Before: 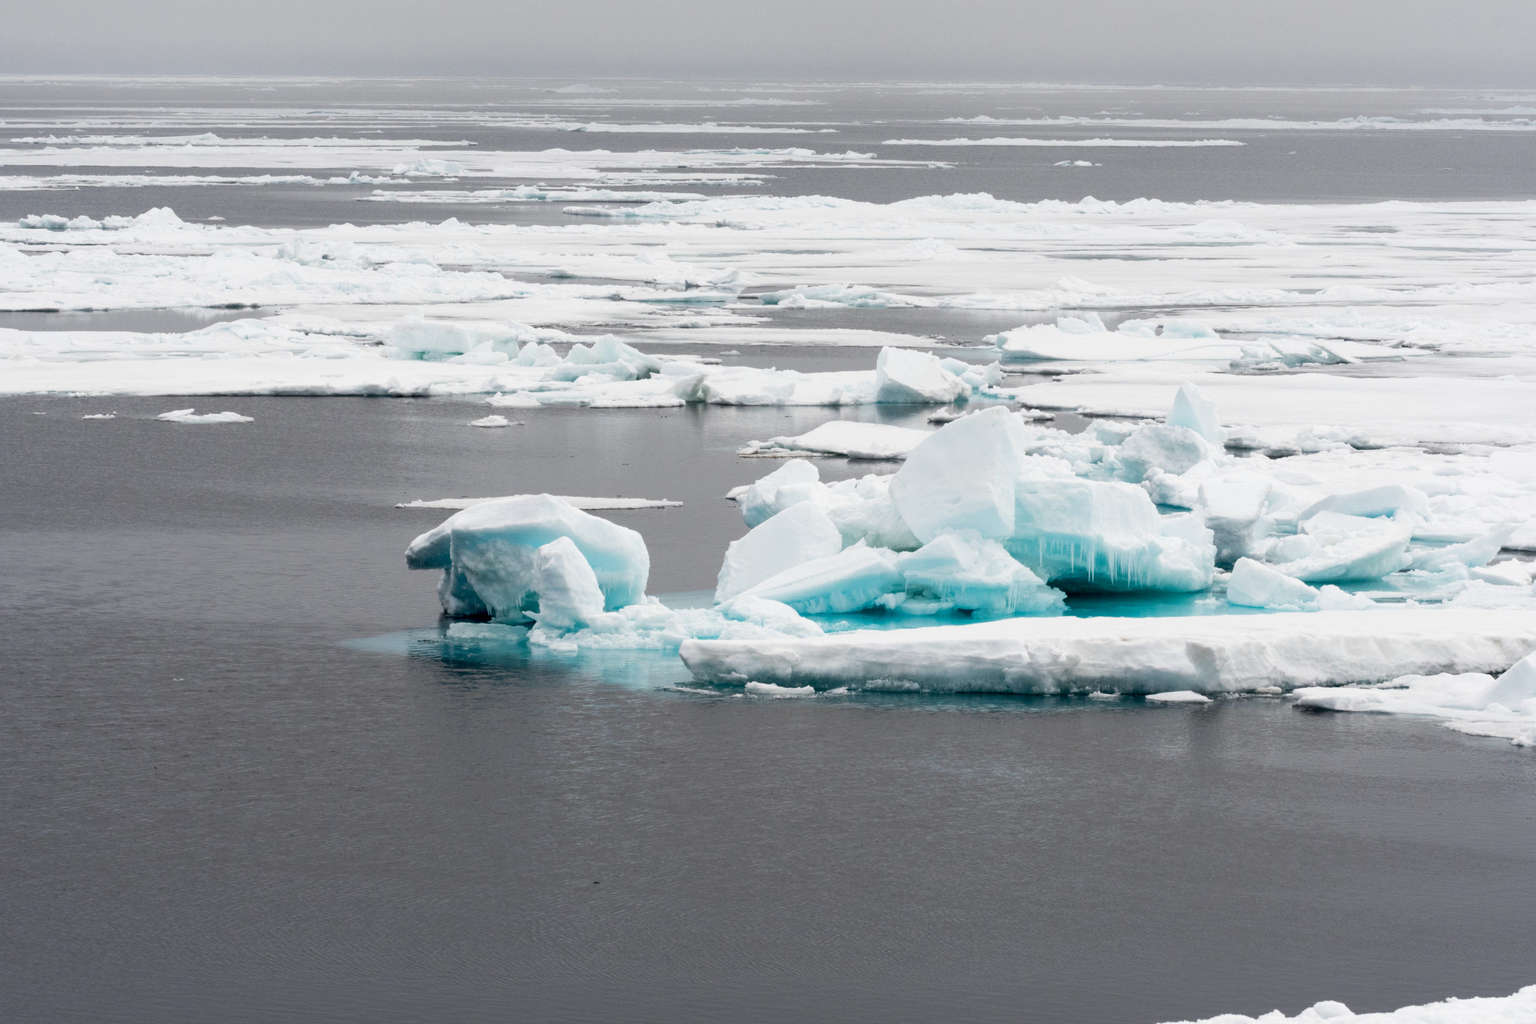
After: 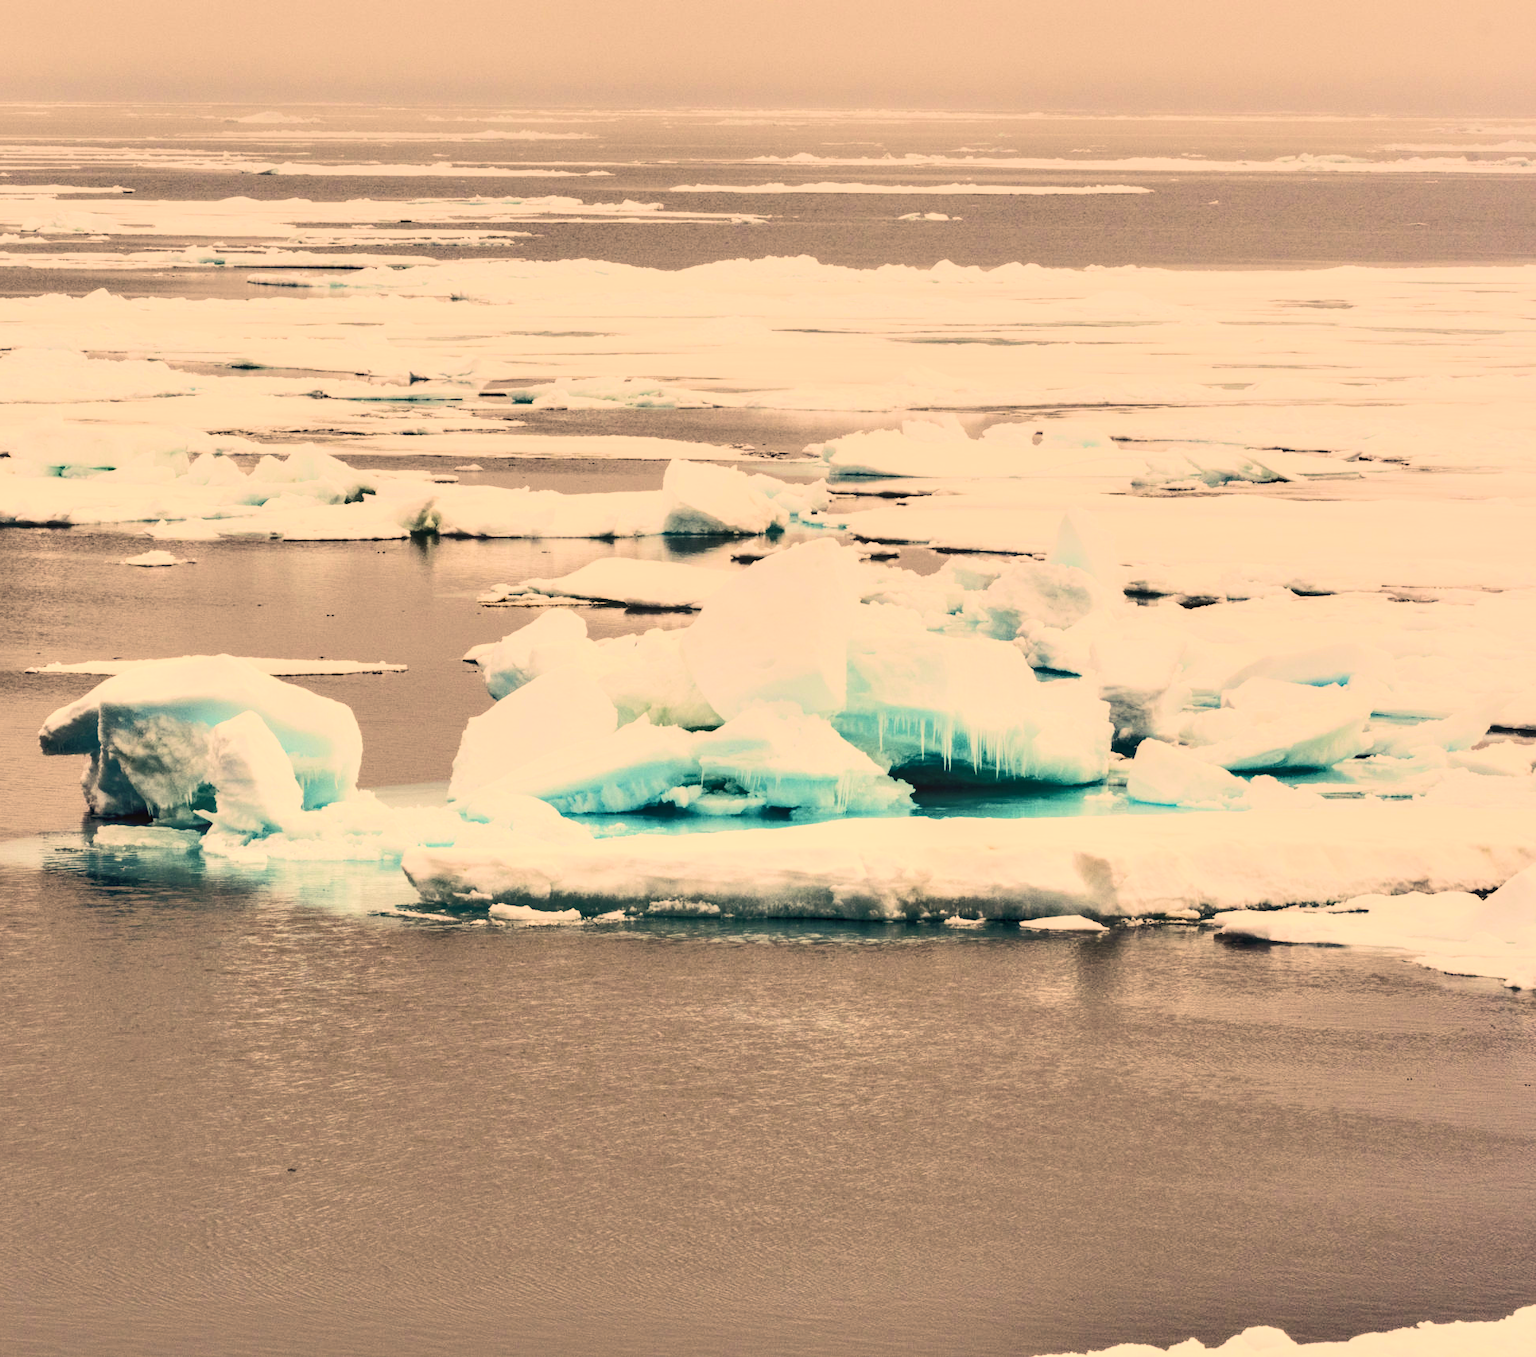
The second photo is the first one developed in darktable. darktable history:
tone curve: curves: ch0 [(0, 0.052) (0.207, 0.35) (0.392, 0.592) (0.54, 0.803) (0.725, 0.922) (0.99, 0.974)], color space Lab, independent channels, preserve colors none
local contrast: on, module defaults
tone equalizer: edges refinement/feathering 500, mask exposure compensation -1.57 EV, preserve details no
shadows and highlights: radius 102.93, shadows 50.8, highlights -64.93, soften with gaussian
velvia: on, module defaults
color correction: highlights a* 14.95, highlights b* 32.17
crop and rotate: left 24.513%
